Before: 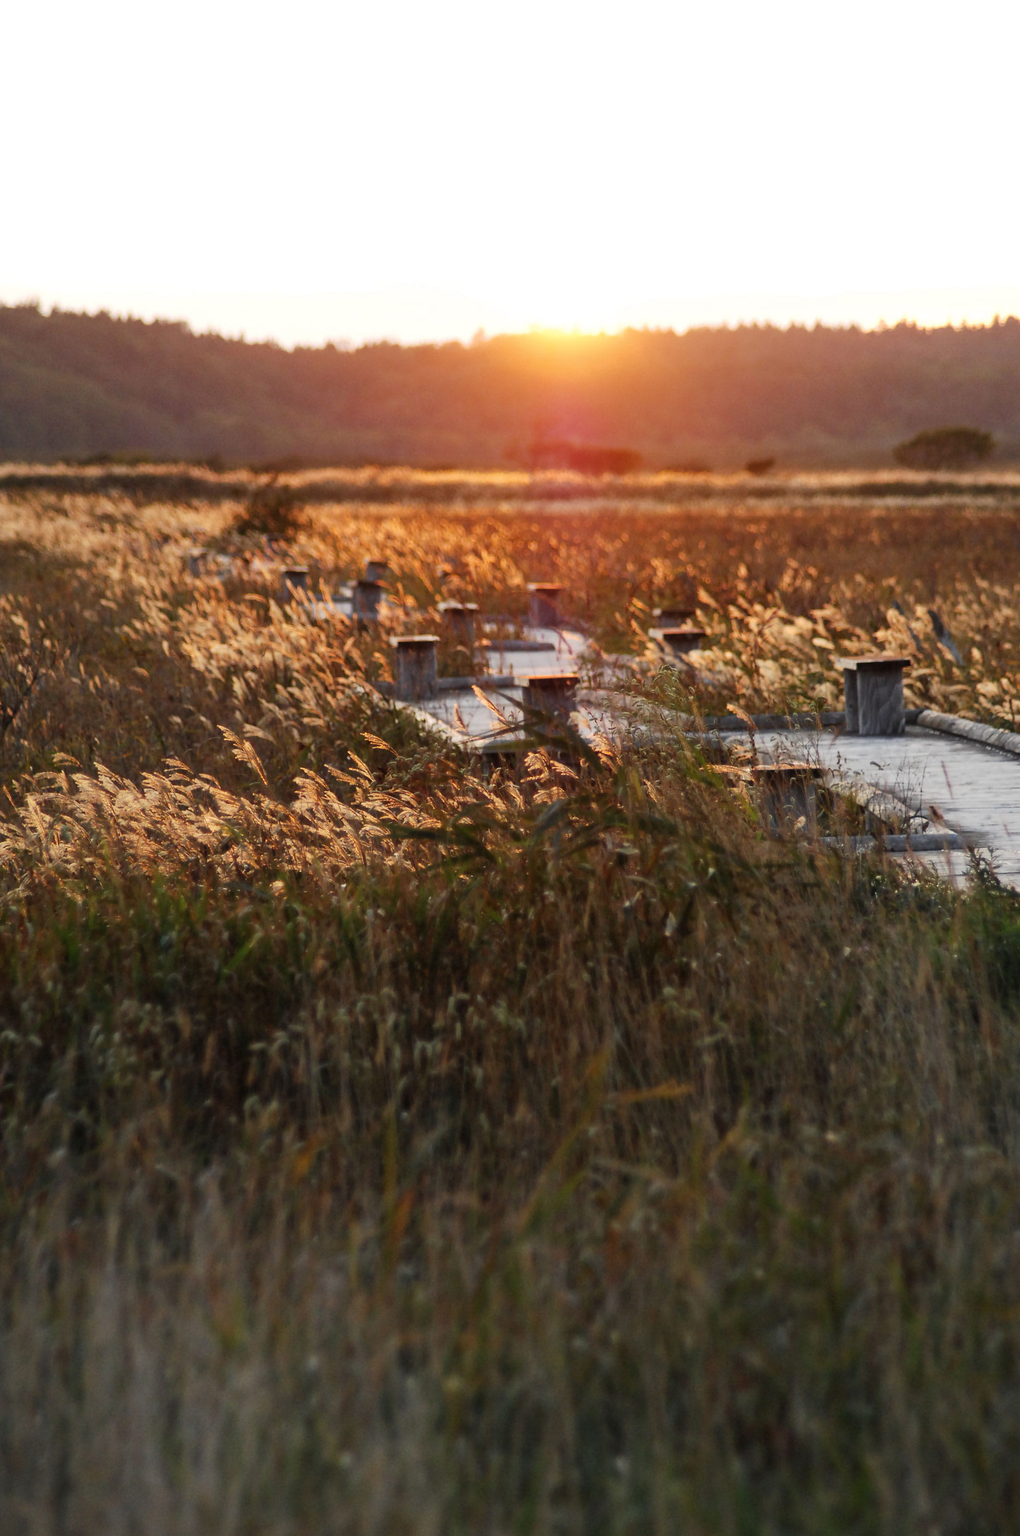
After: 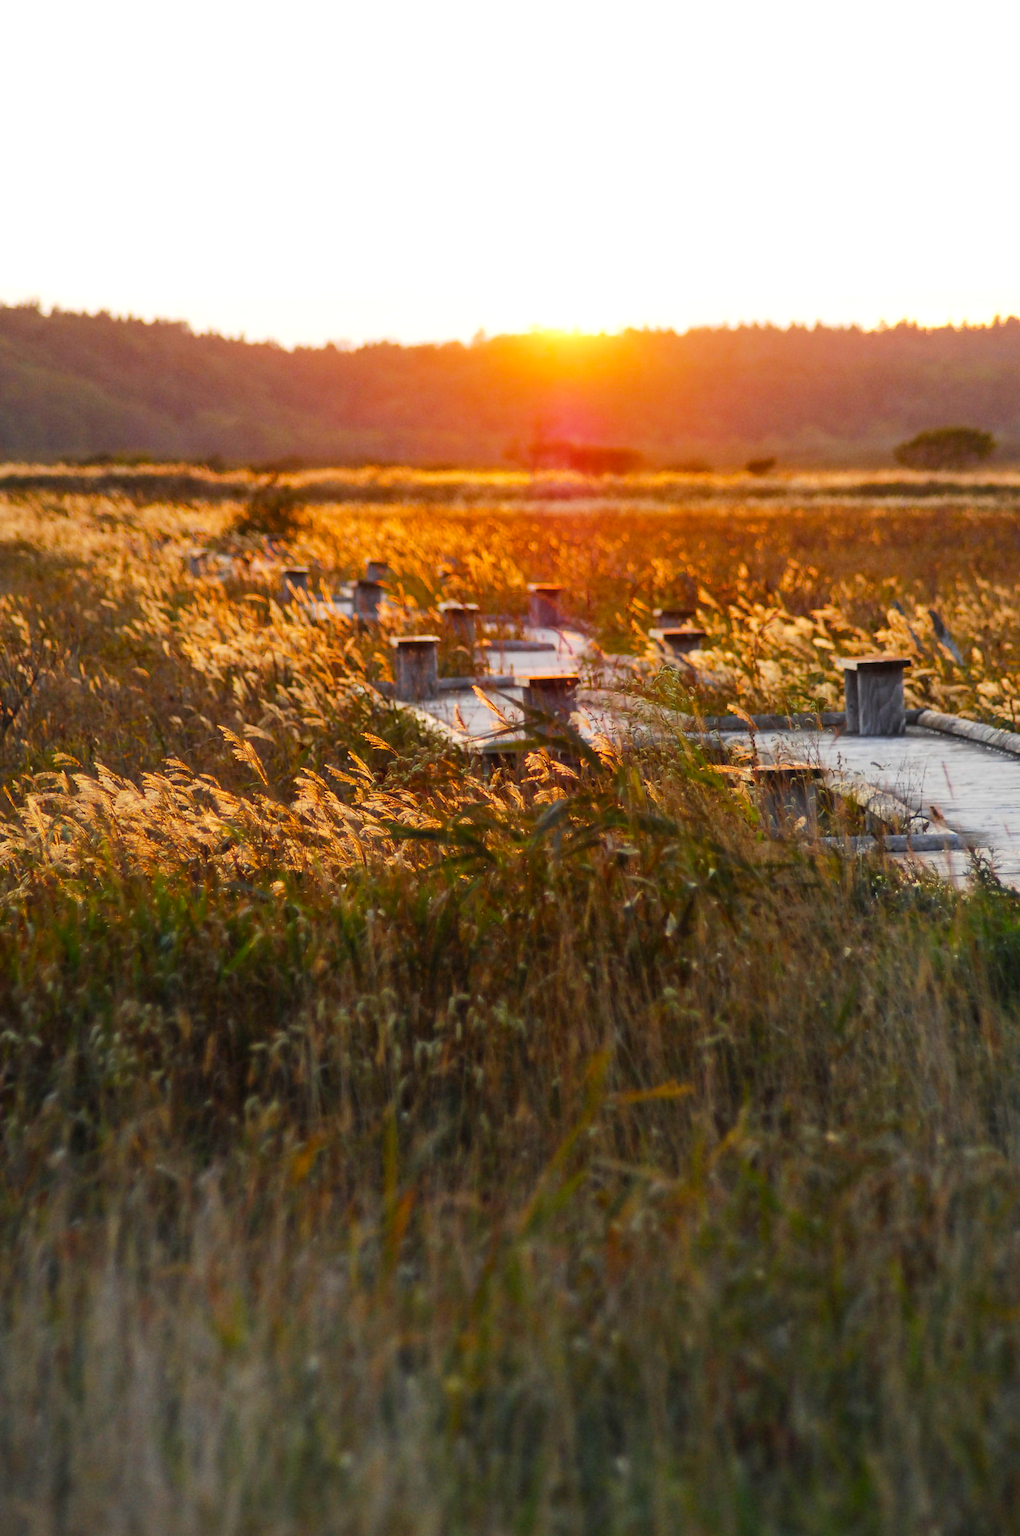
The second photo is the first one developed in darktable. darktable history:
exposure: exposure 0.081 EV, compensate highlight preservation false
color balance rgb: perceptual saturation grading › global saturation 25%, perceptual brilliance grading › mid-tones 10%, perceptual brilliance grading › shadows 15%, global vibrance 20%
